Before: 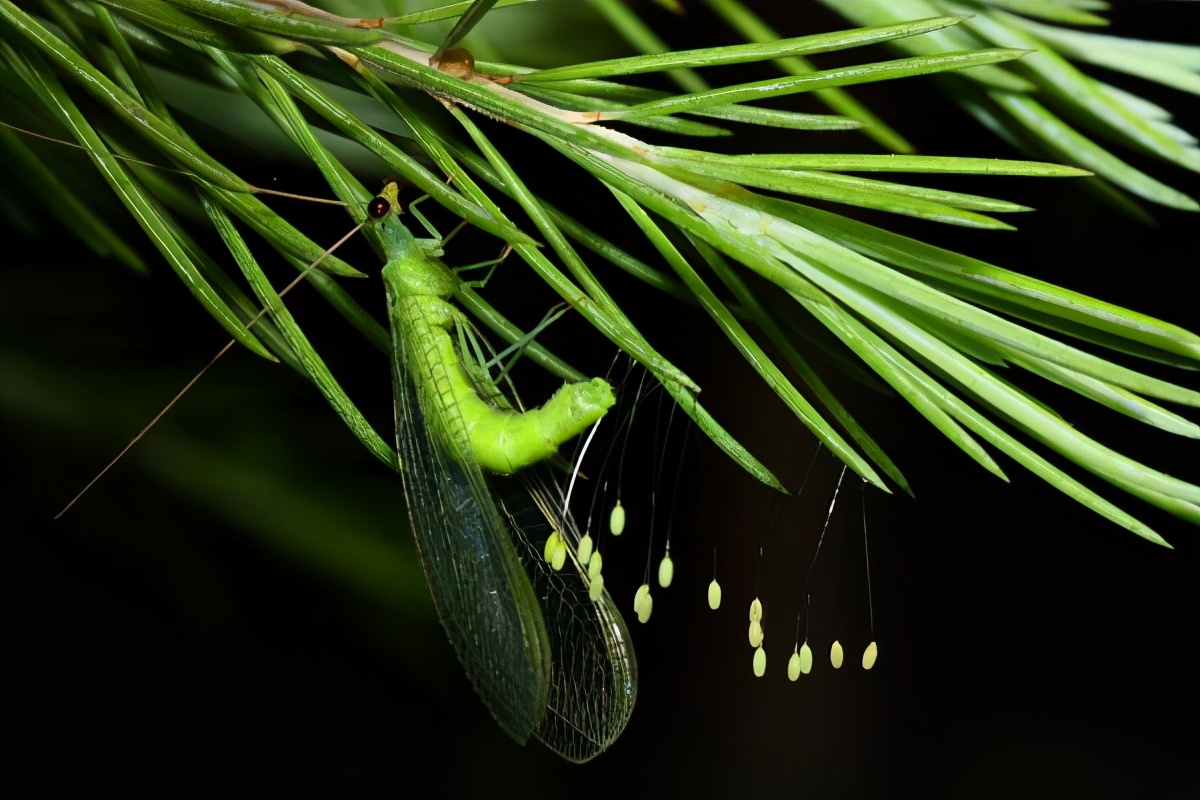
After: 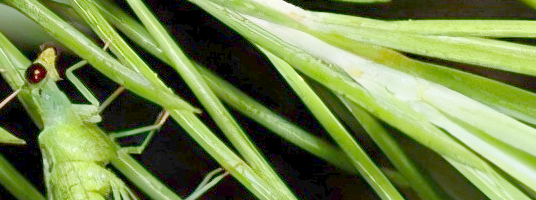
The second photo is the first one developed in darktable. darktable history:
crop: left 28.64%, top 16.832%, right 26.637%, bottom 58.055%
